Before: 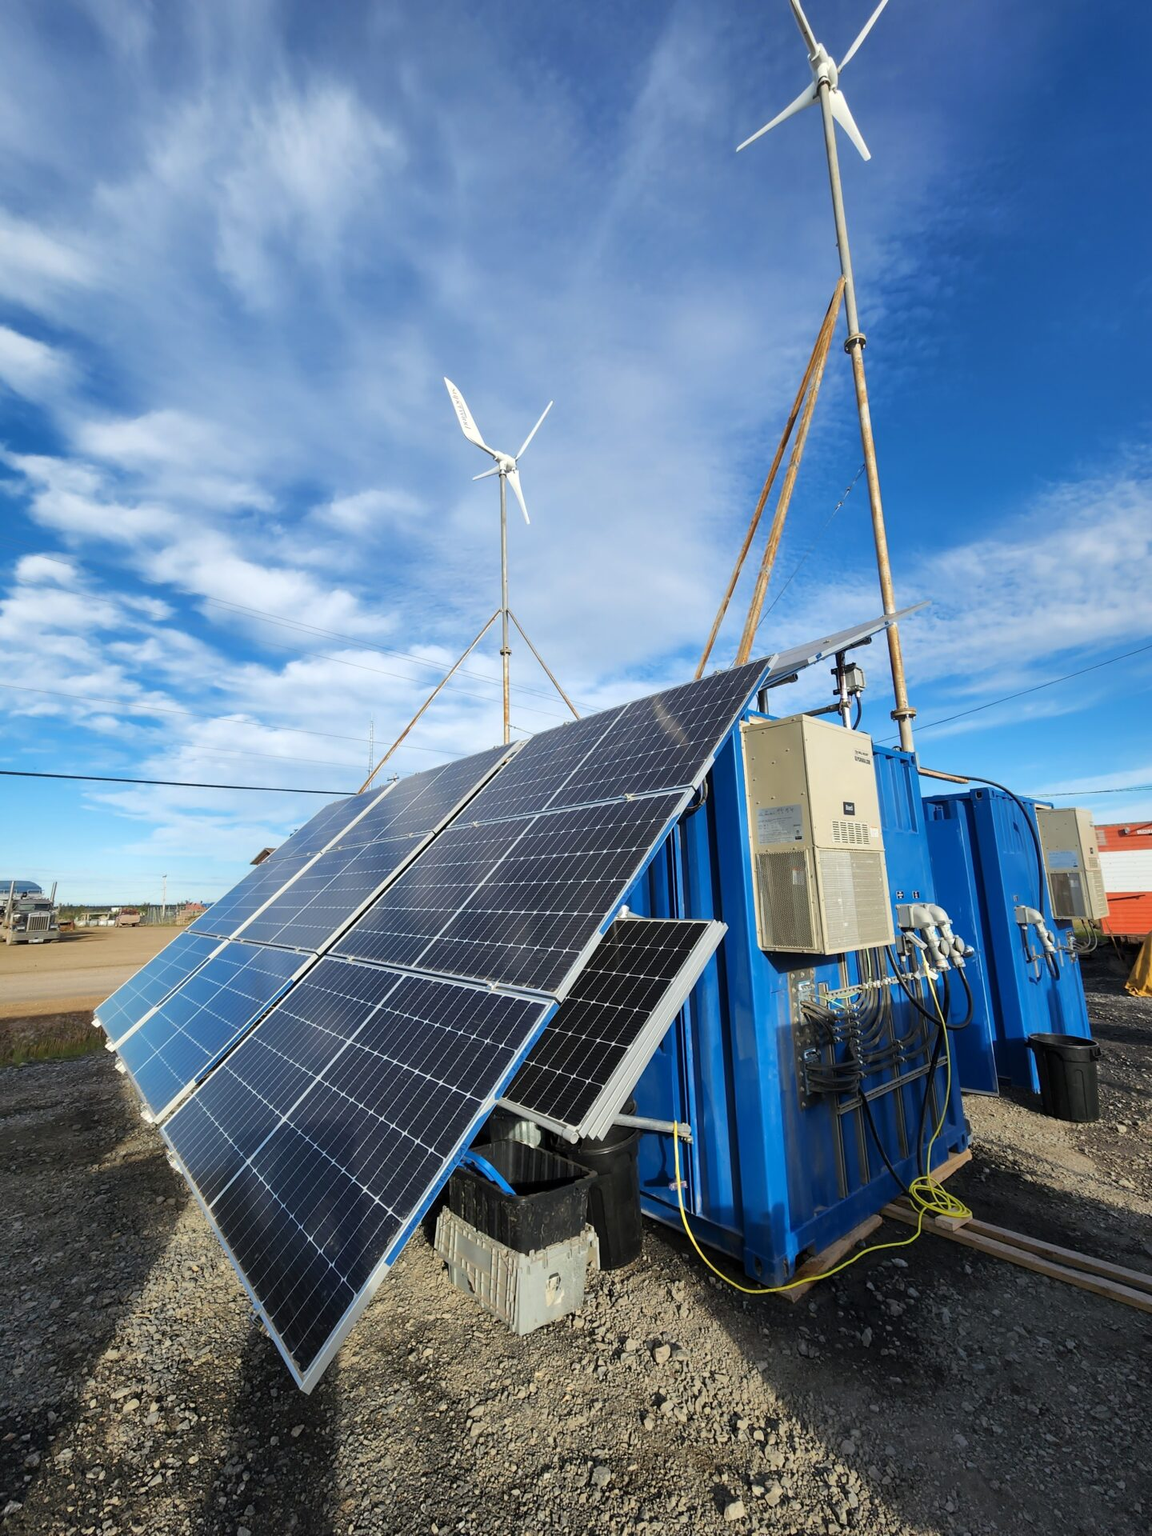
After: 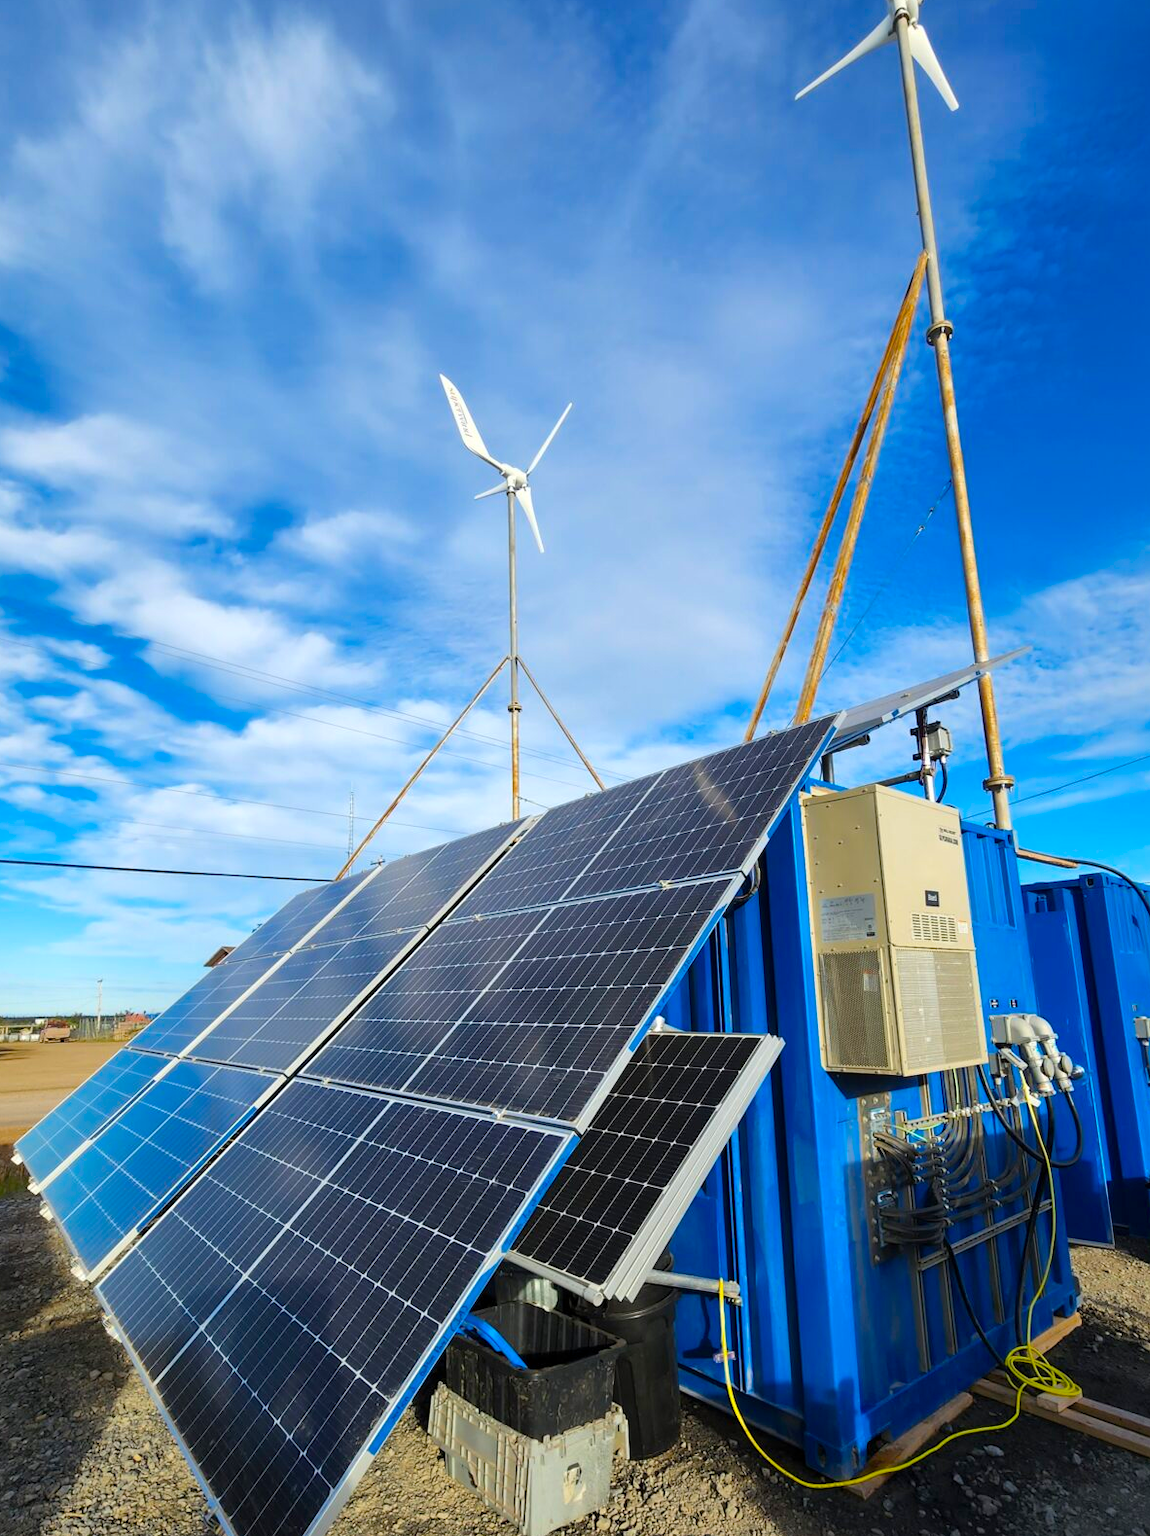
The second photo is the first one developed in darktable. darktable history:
color balance rgb: linear chroma grading › global chroma 15%, perceptual saturation grading › global saturation 30%
crop and rotate: left 7.196%, top 4.574%, right 10.605%, bottom 13.178%
